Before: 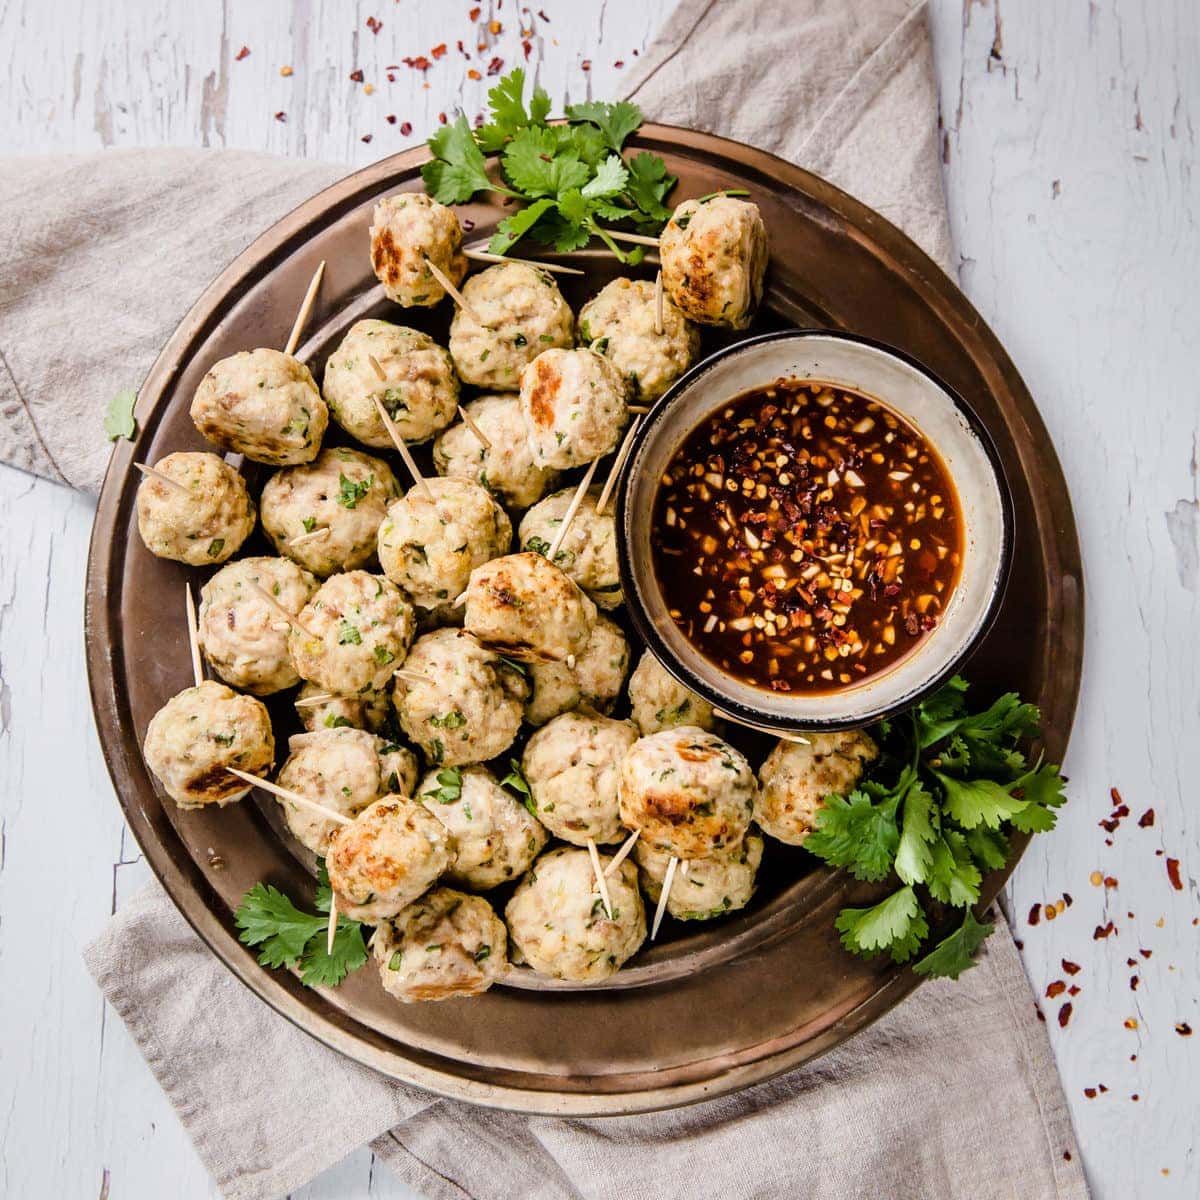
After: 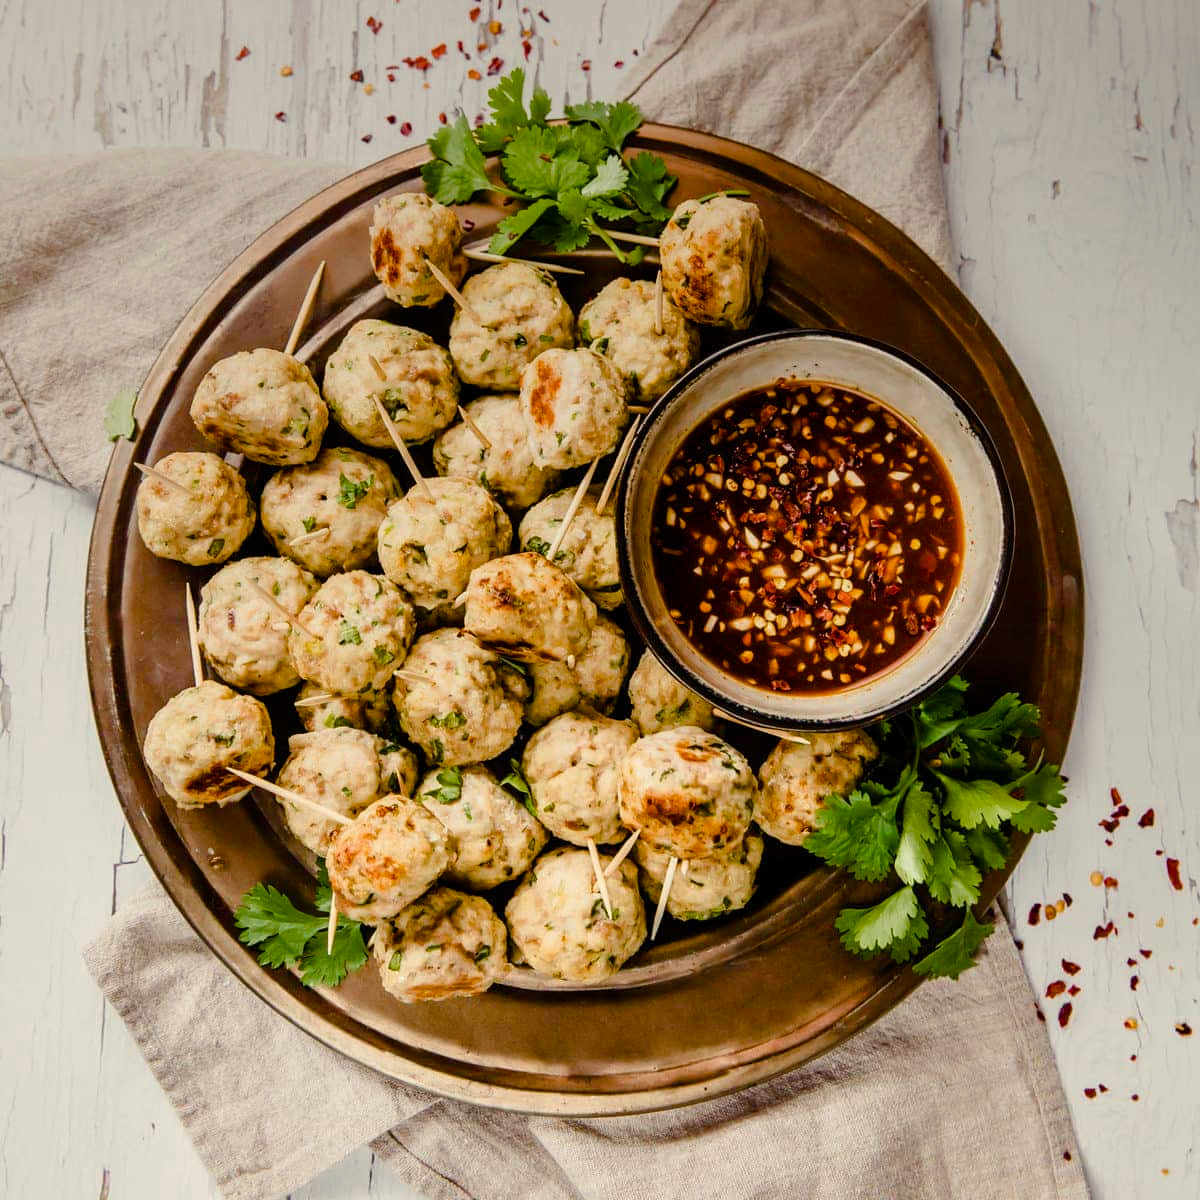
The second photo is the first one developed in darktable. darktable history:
graduated density: on, module defaults
white balance: red 1.029, blue 0.92
color balance rgb: perceptual saturation grading › global saturation 20%, perceptual saturation grading › highlights -25%, perceptual saturation grading › shadows 50%
